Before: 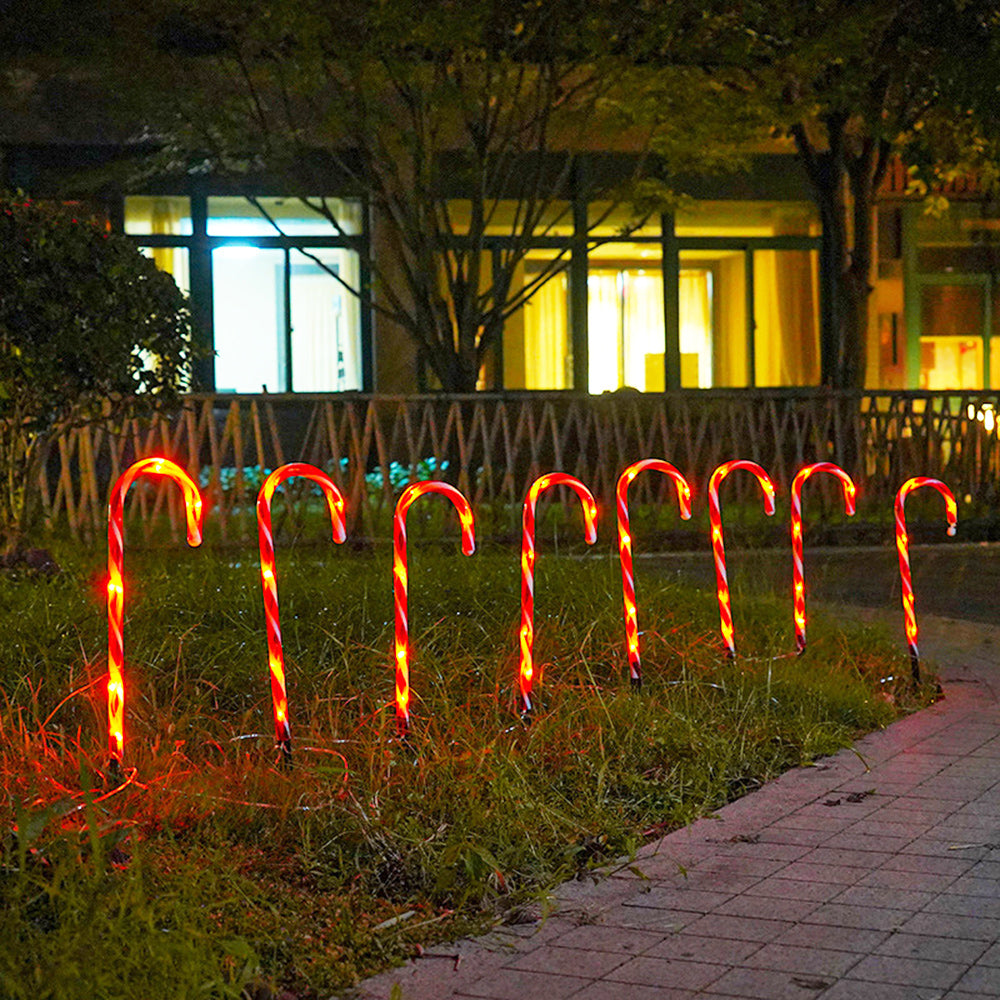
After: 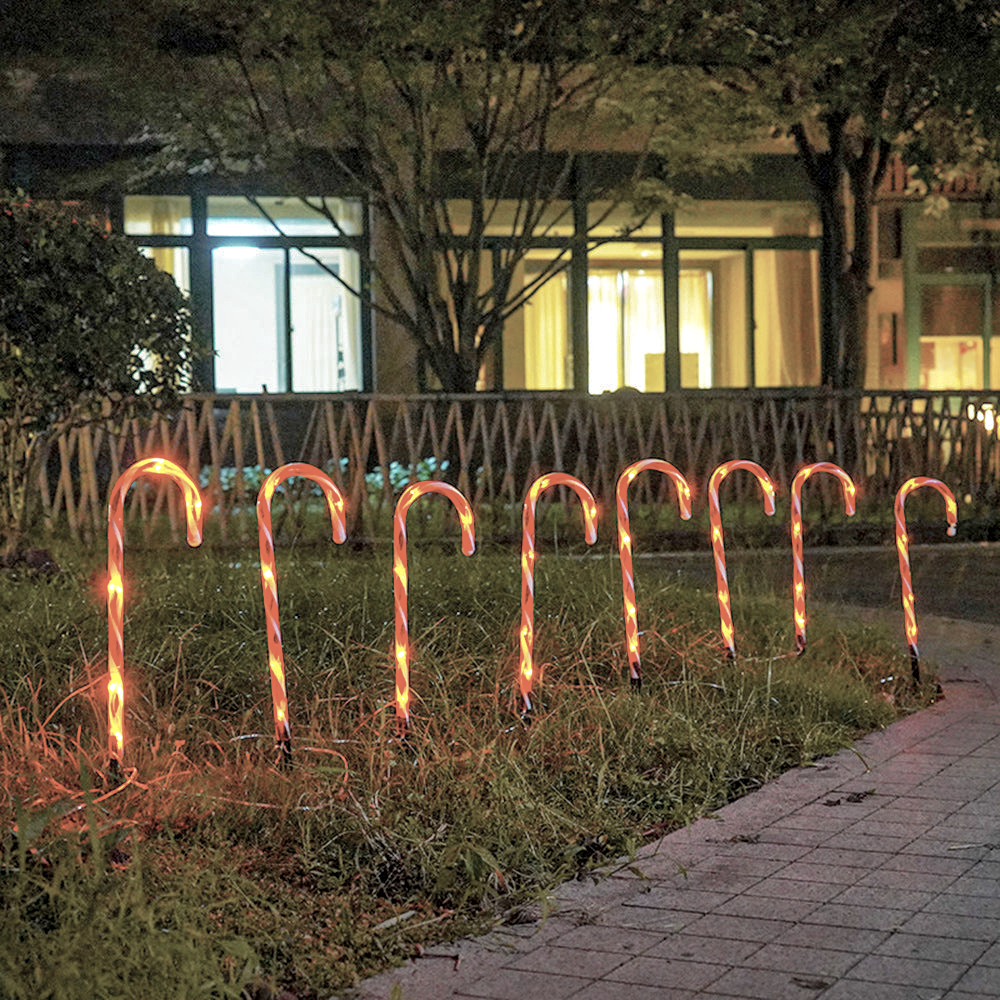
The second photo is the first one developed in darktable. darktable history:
color correction: highlights b* -0.021, saturation 0.535
shadows and highlights: on, module defaults
local contrast: detail 130%
